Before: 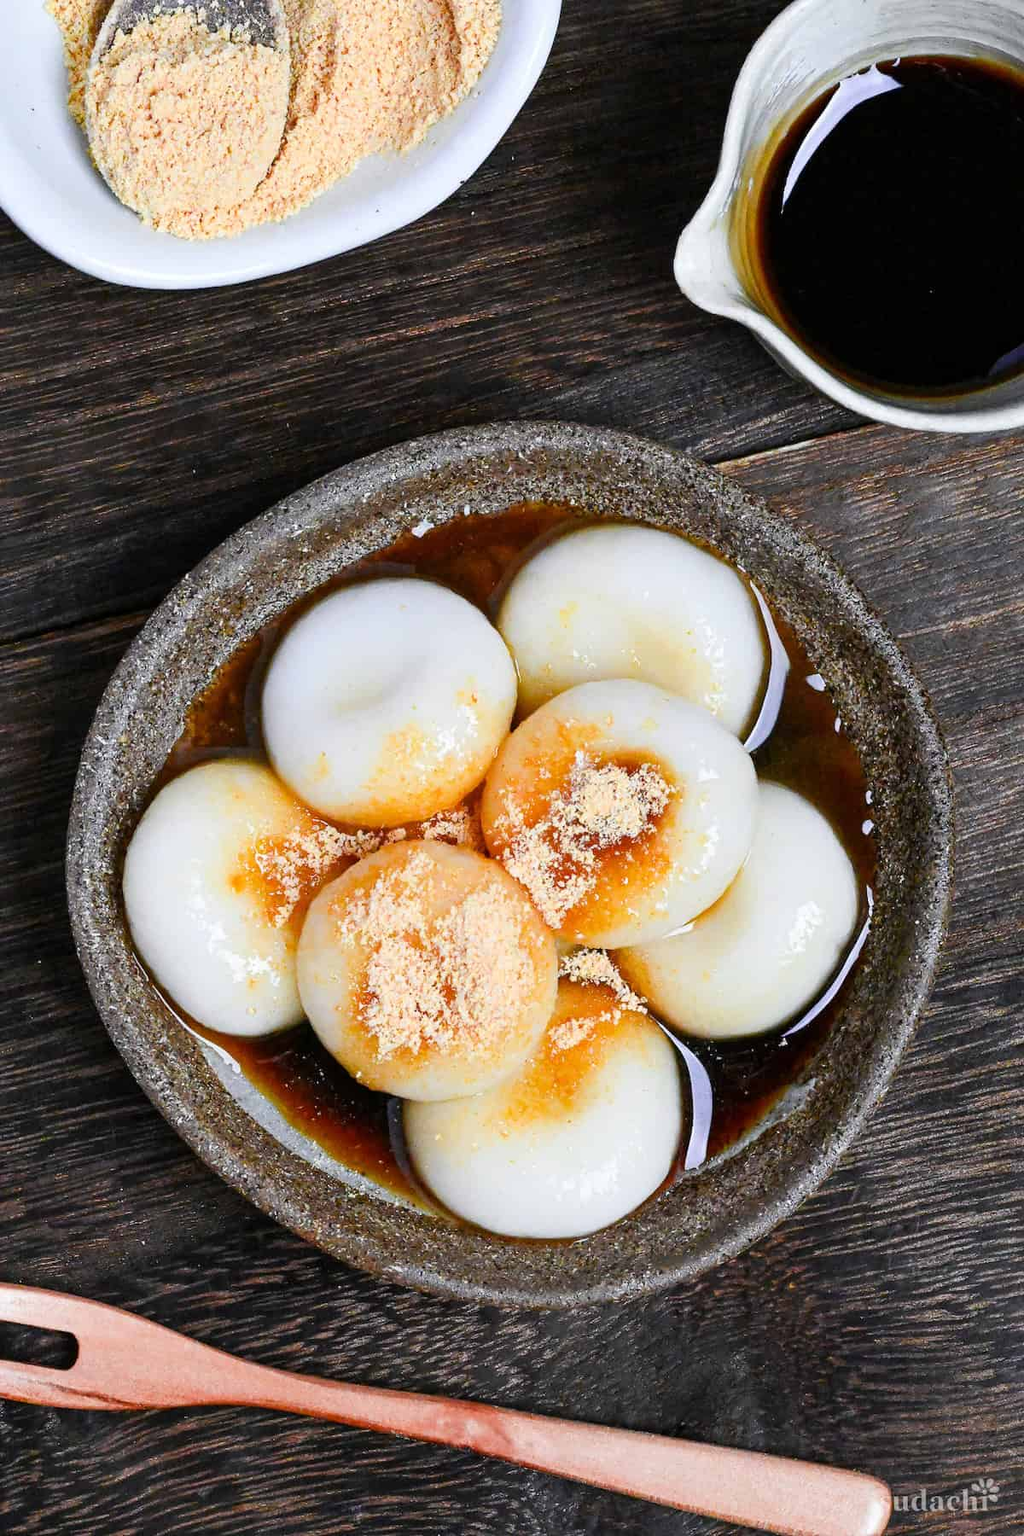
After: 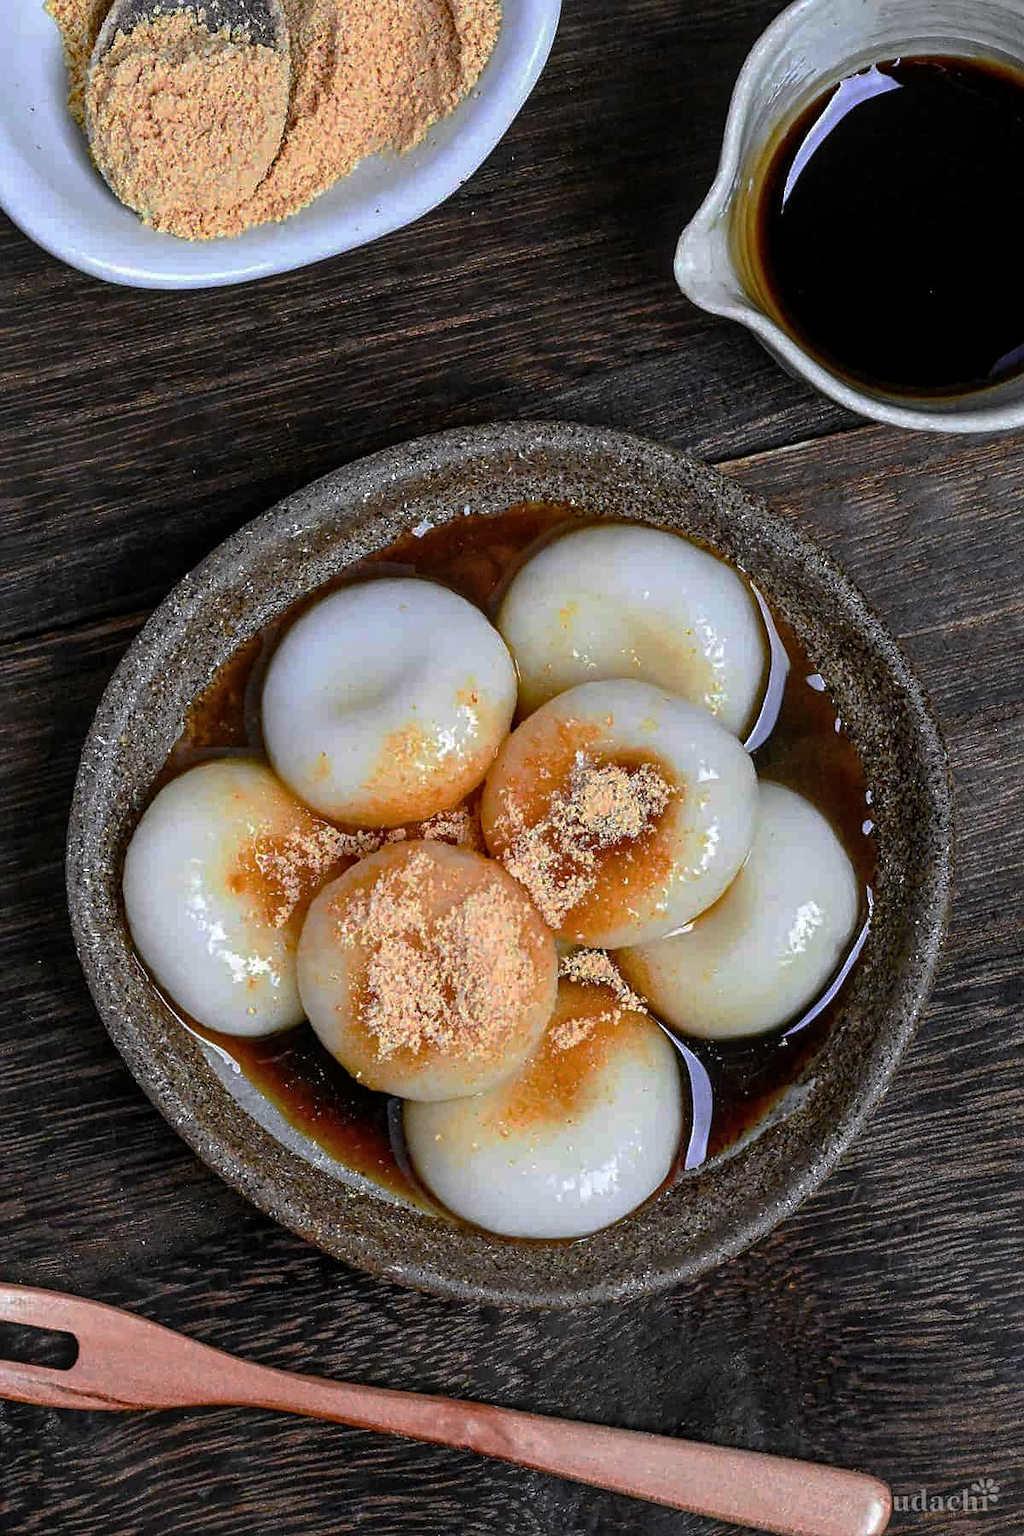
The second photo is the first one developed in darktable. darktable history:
sharpen: amount 0.209
local contrast: on, module defaults
base curve: curves: ch0 [(0, 0) (0.826, 0.587) (1, 1)], preserve colors none
